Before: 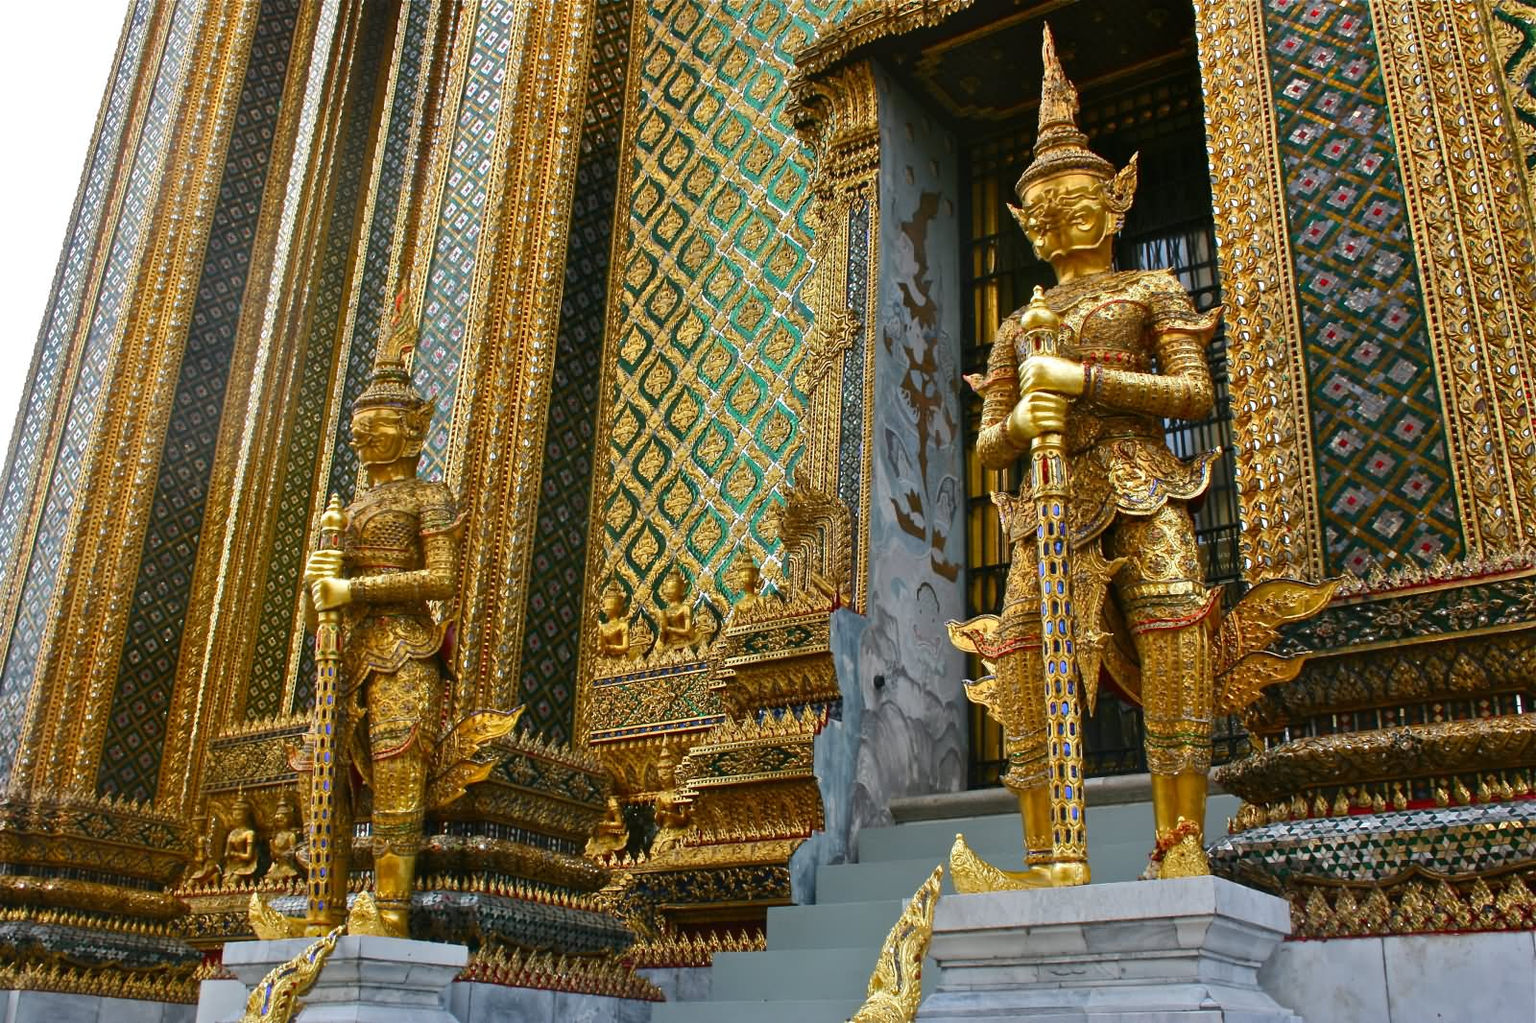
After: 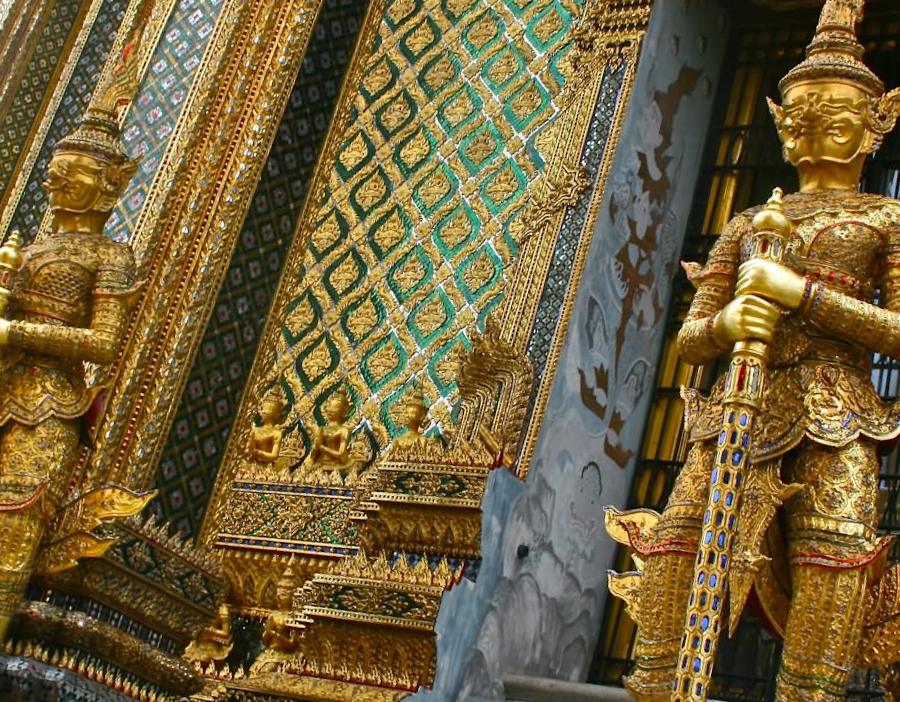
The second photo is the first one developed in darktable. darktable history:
rotate and perspective: rotation 13.27°, automatic cropping off
crop: left 25%, top 25%, right 25%, bottom 25%
